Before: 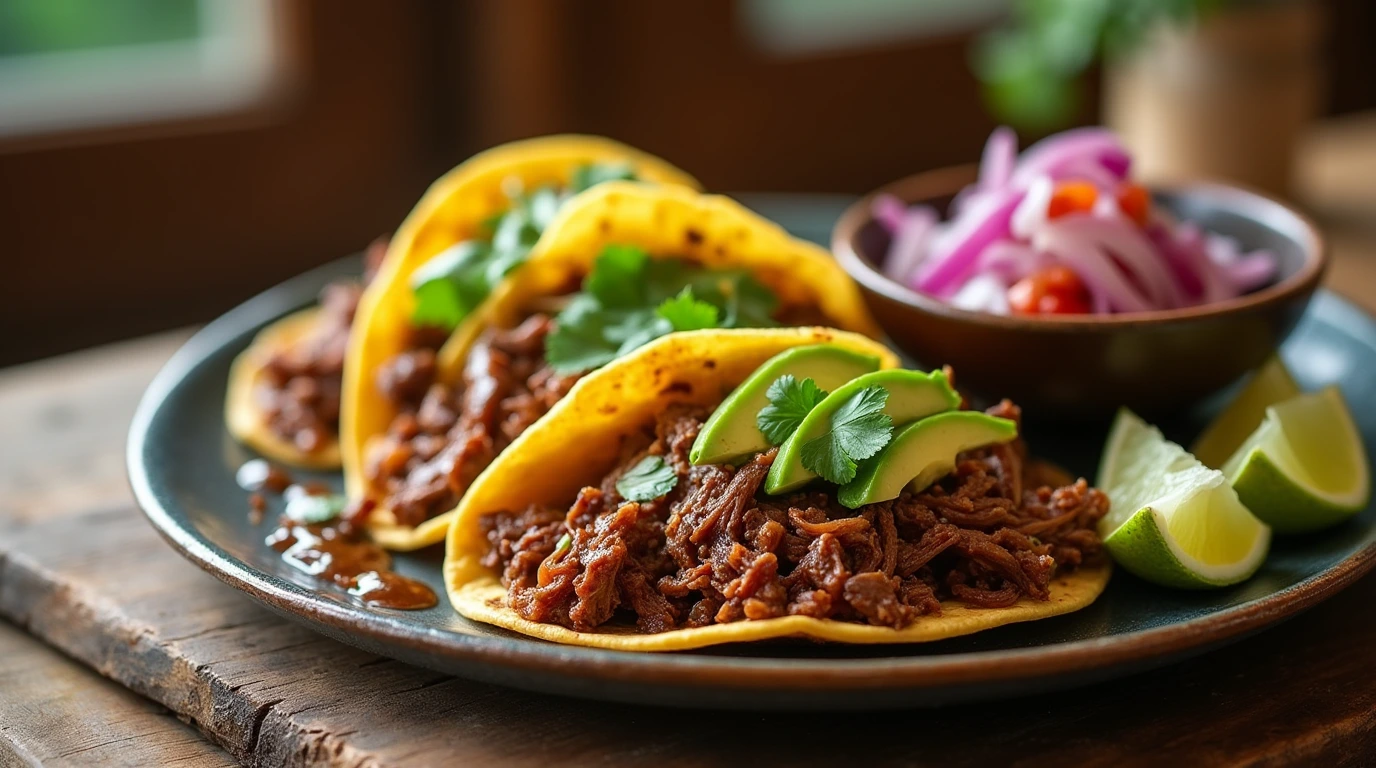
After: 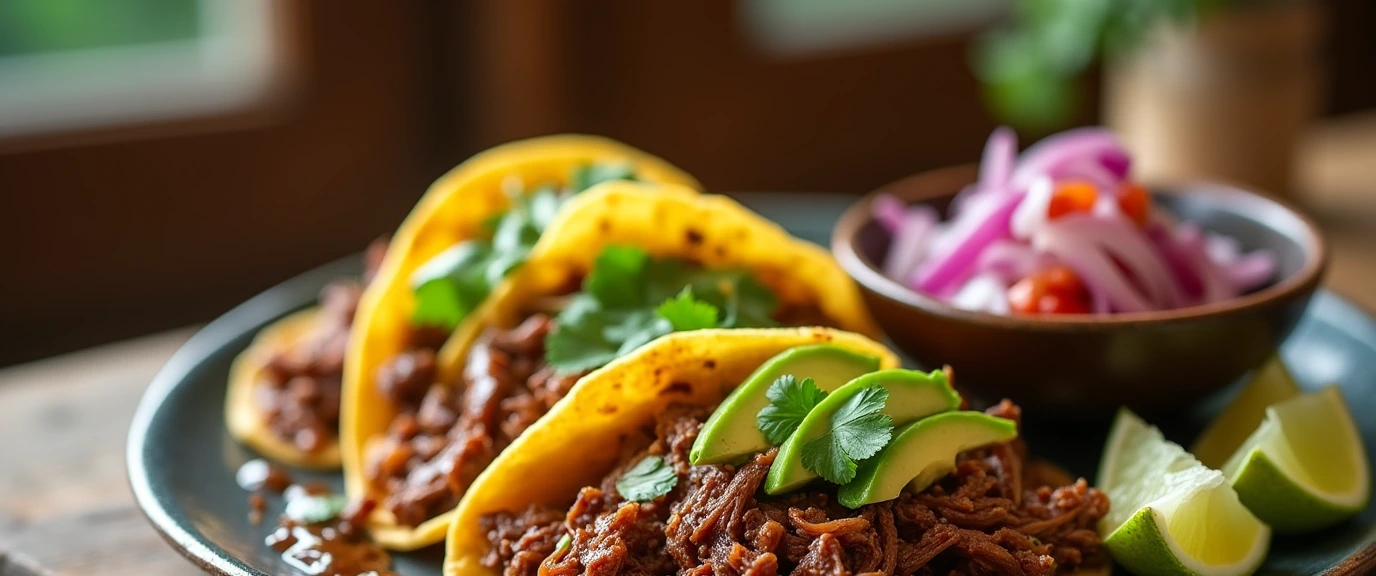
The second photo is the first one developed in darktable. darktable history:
crop: bottom 24.967%
tone equalizer: on, module defaults
